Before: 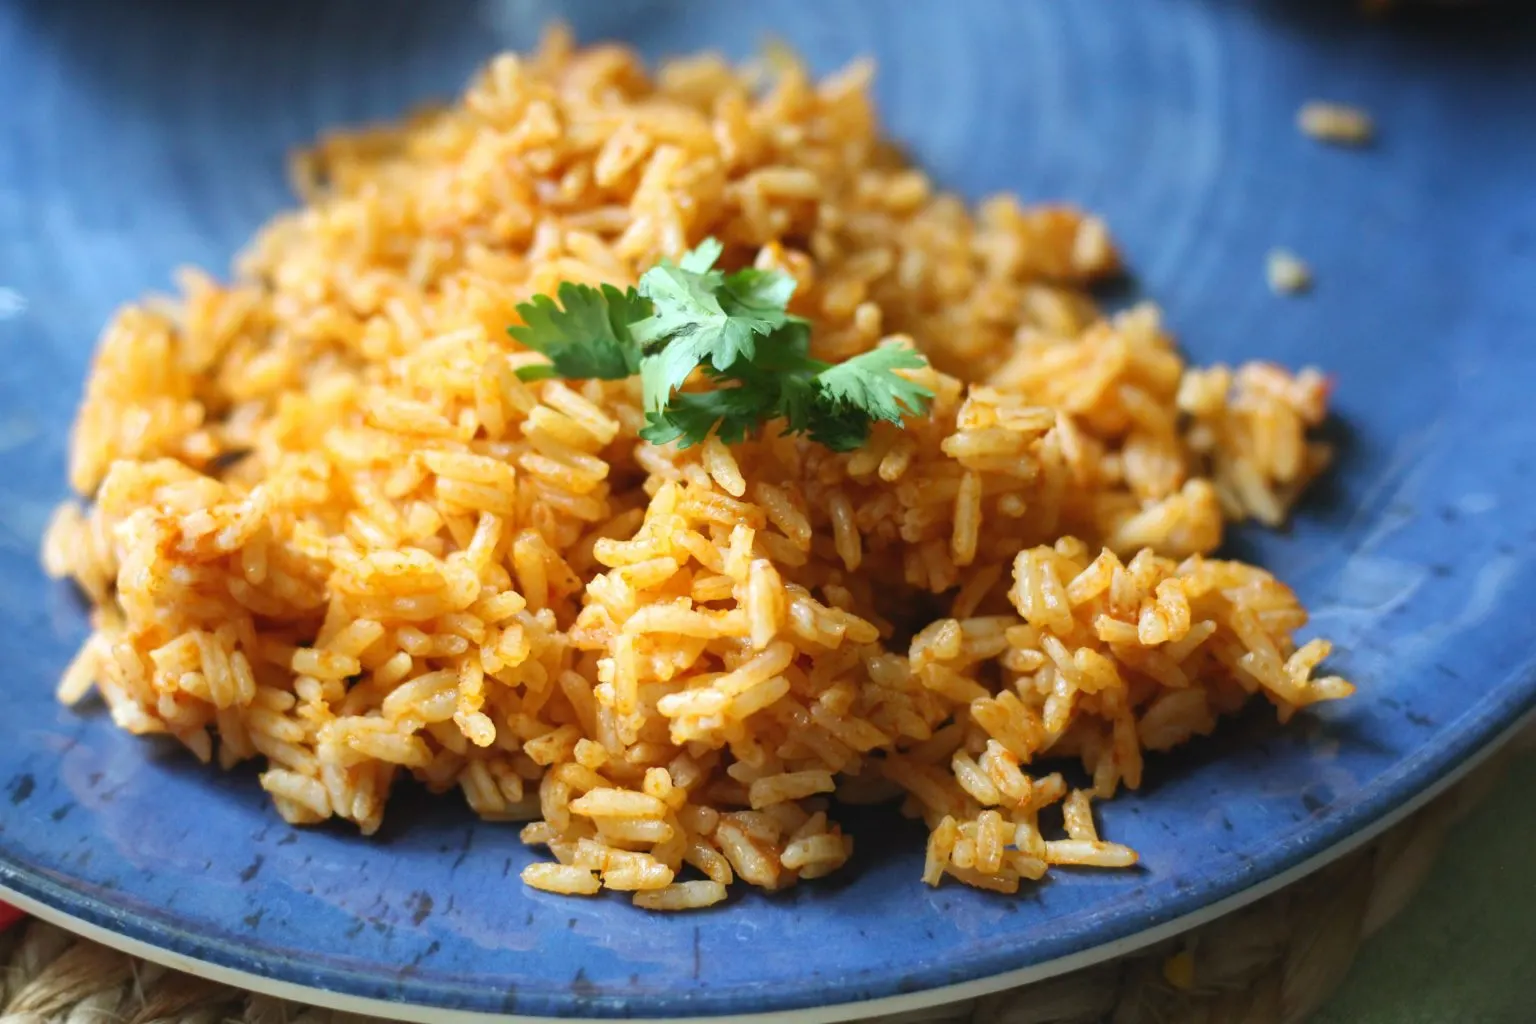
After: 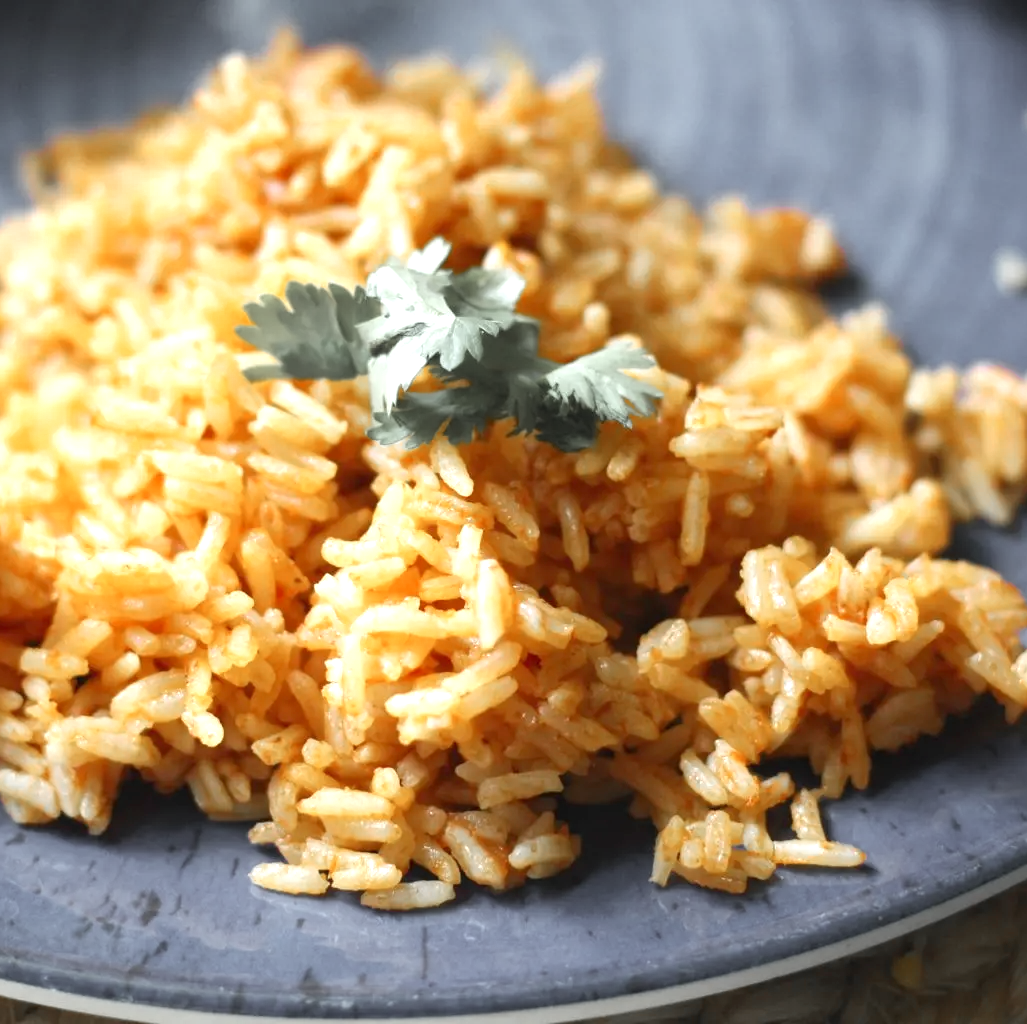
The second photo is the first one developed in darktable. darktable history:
crop and rotate: left 17.753%, right 15.327%
color zones: curves: ch1 [(0, 0.638) (0.193, 0.442) (0.286, 0.15) (0.429, 0.14) (0.571, 0.142) (0.714, 0.154) (0.857, 0.175) (1, 0.638)]
exposure: black level correction 0.001, exposure 0.499 EV, compensate exposure bias true, compensate highlight preservation false
